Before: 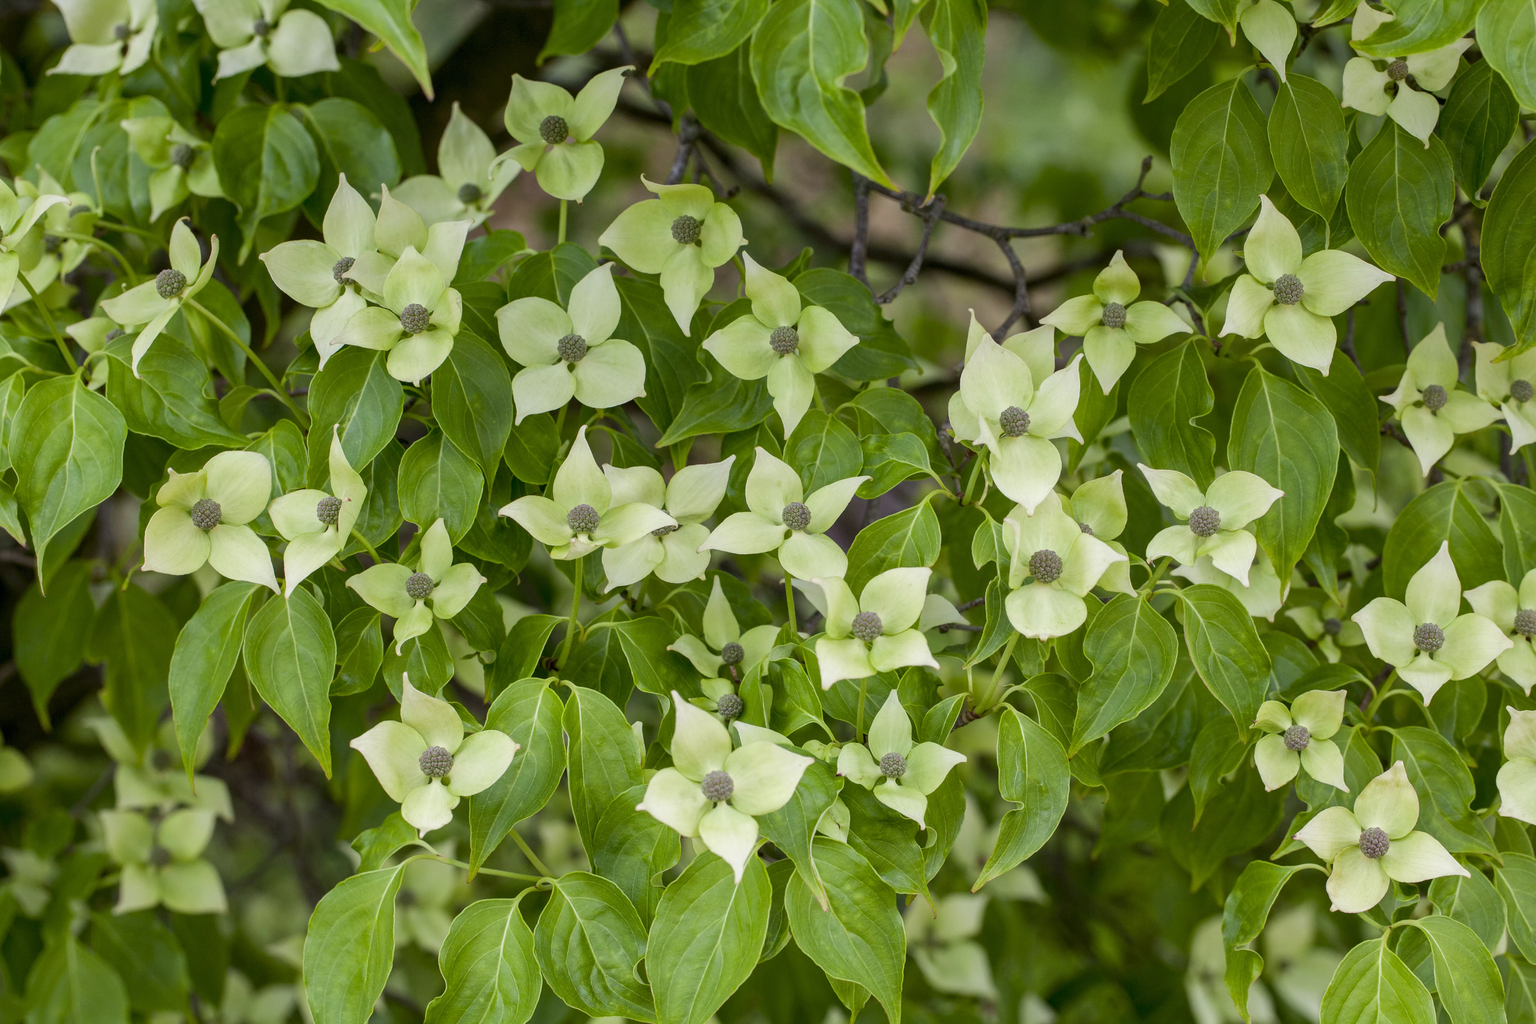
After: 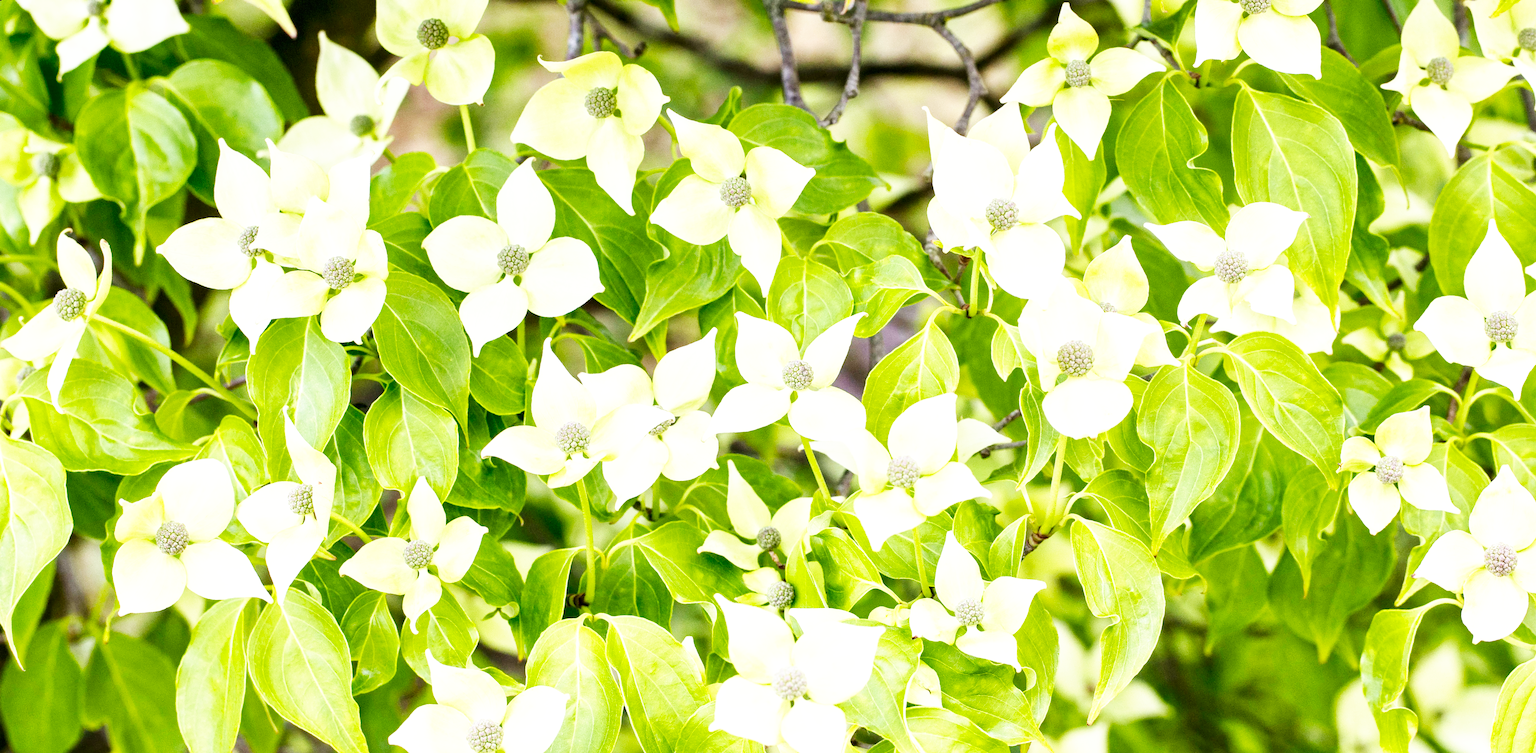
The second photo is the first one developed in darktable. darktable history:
base curve: curves: ch0 [(0, 0) (0.007, 0.004) (0.027, 0.03) (0.046, 0.07) (0.207, 0.54) (0.442, 0.872) (0.673, 0.972) (1, 1)], preserve colors none
rotate and perspective: rotation -14.8°, crop left 0.1, crop right 0.903, crop top 0.25, crop bottom 0.748
exposure: black level correction 0.001, exposure 0.955 EV, compensate exposure bias true, compensate highlight preservation false
